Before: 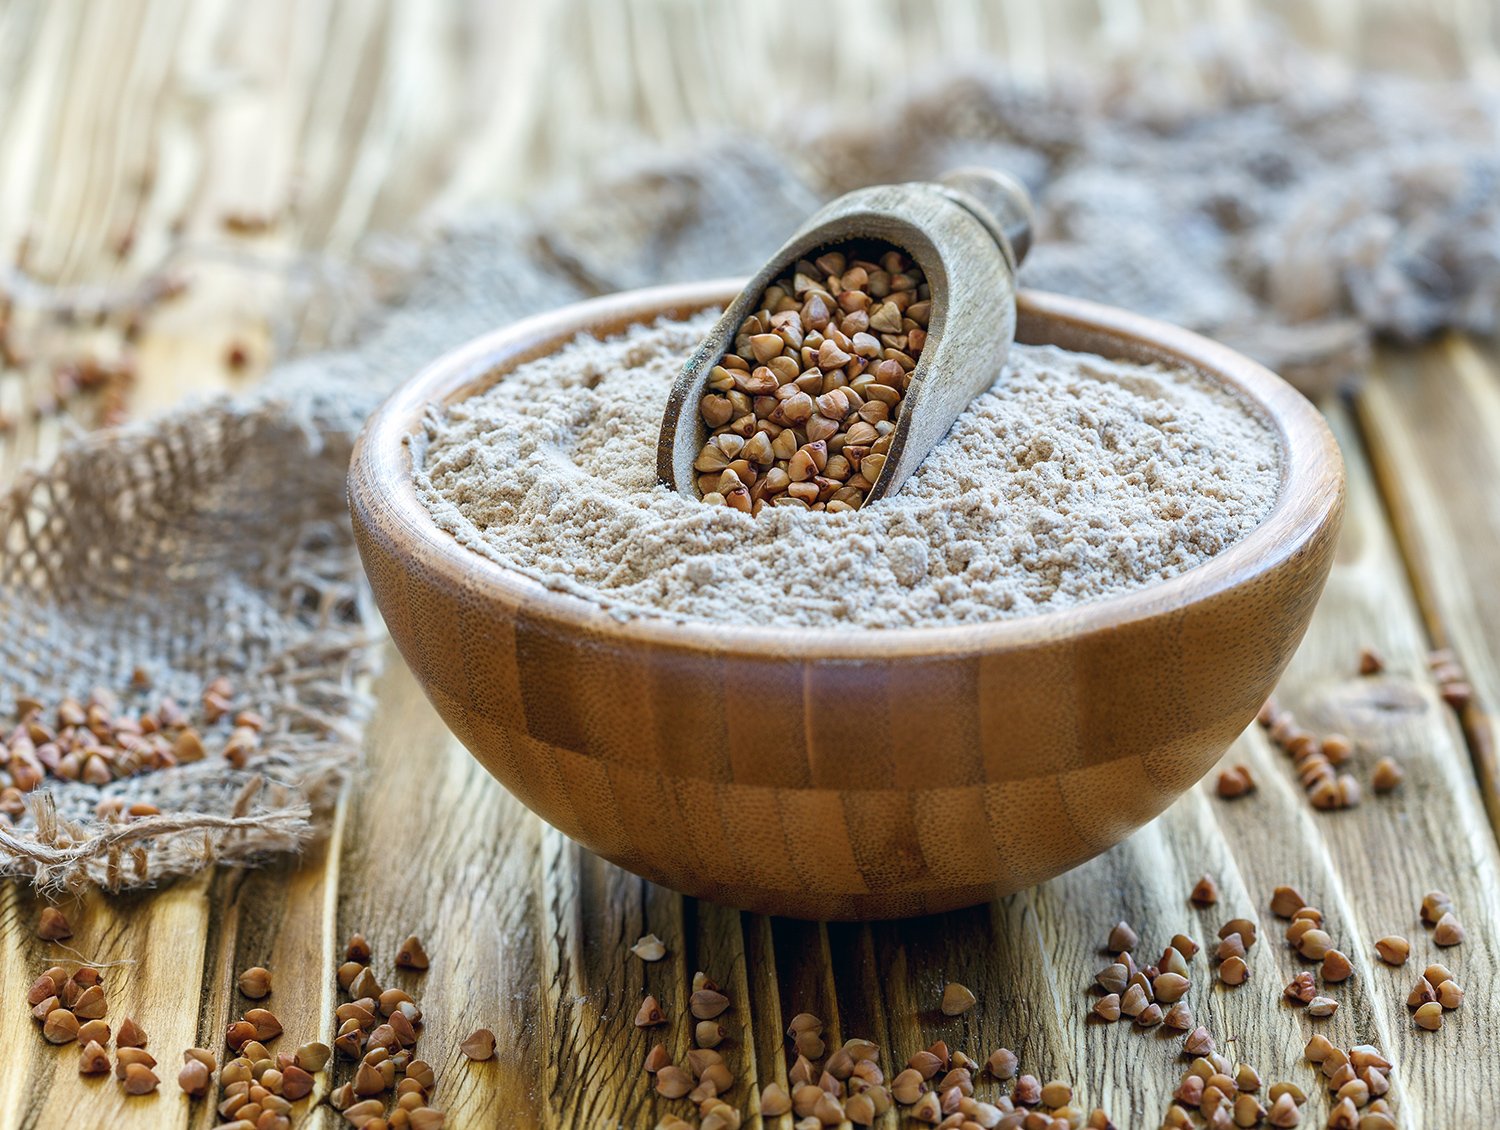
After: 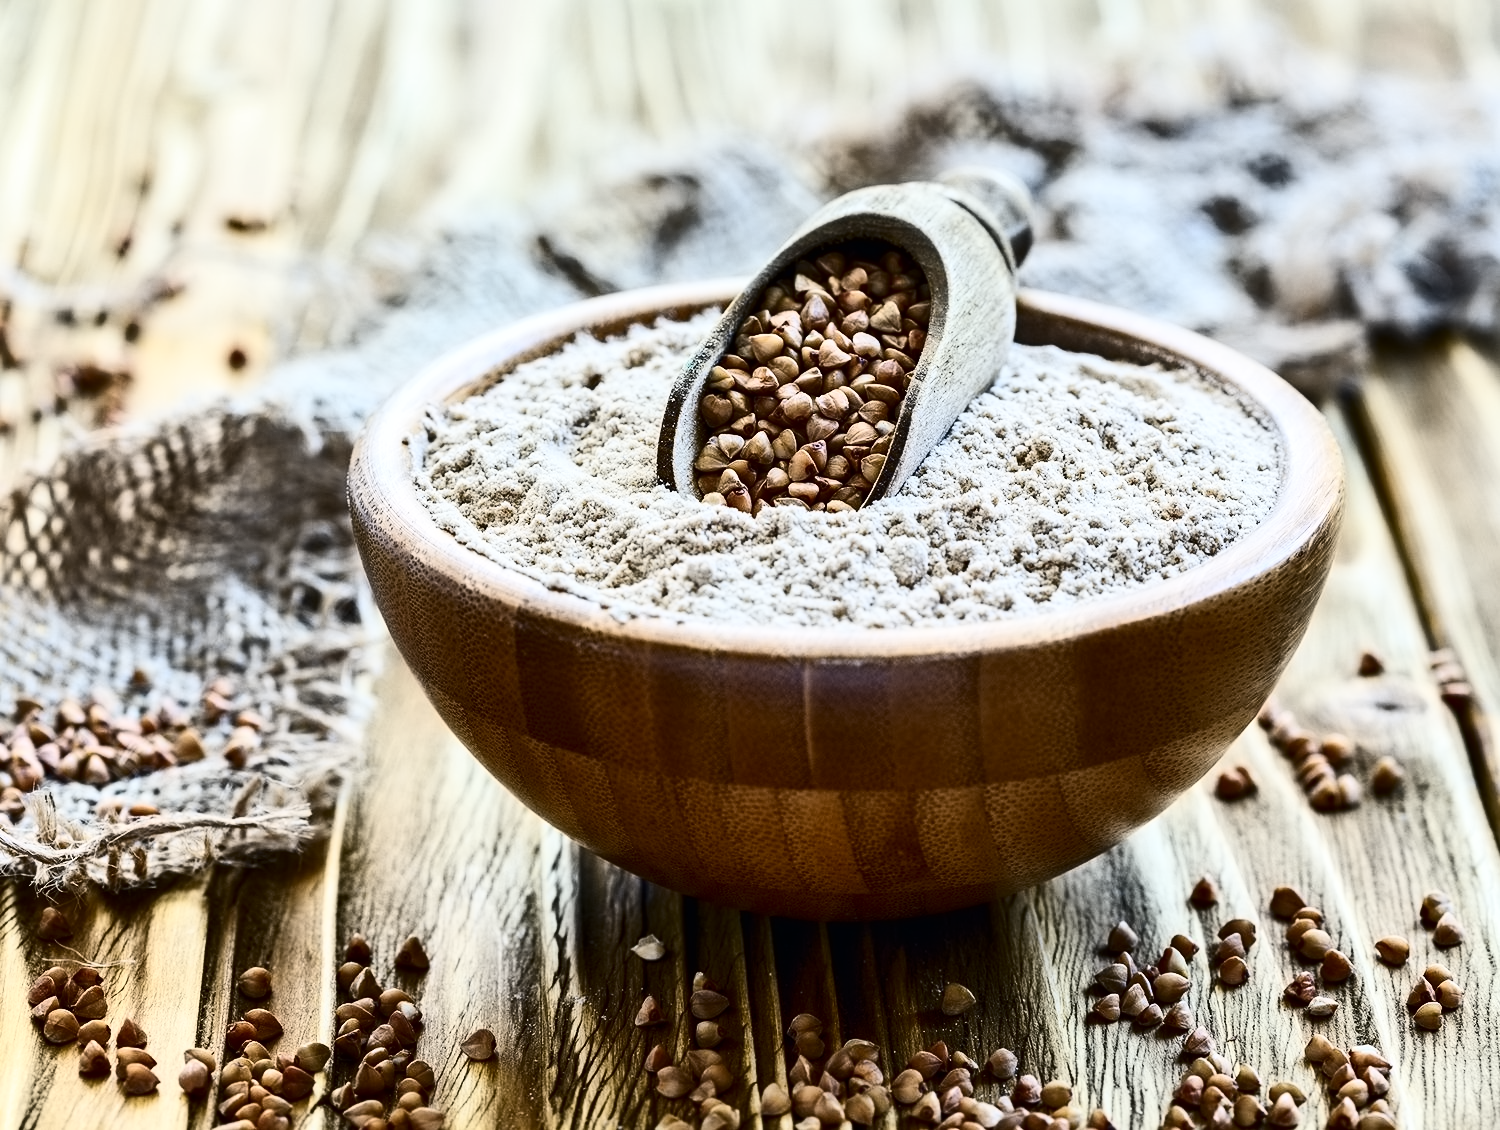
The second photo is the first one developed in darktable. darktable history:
contrast brightness saturation: contrast 0.497, saturation -0.081
contrast equalizer: octaves 7, y [[0.5 ×6], [0.5 ×6], [0.5 ×6], [0 ×6], [0, 0.039, 0.251, 0.29, 0.293, 0.292]]
shadows and highlights: low approximation 0.01, soften with gaussian
